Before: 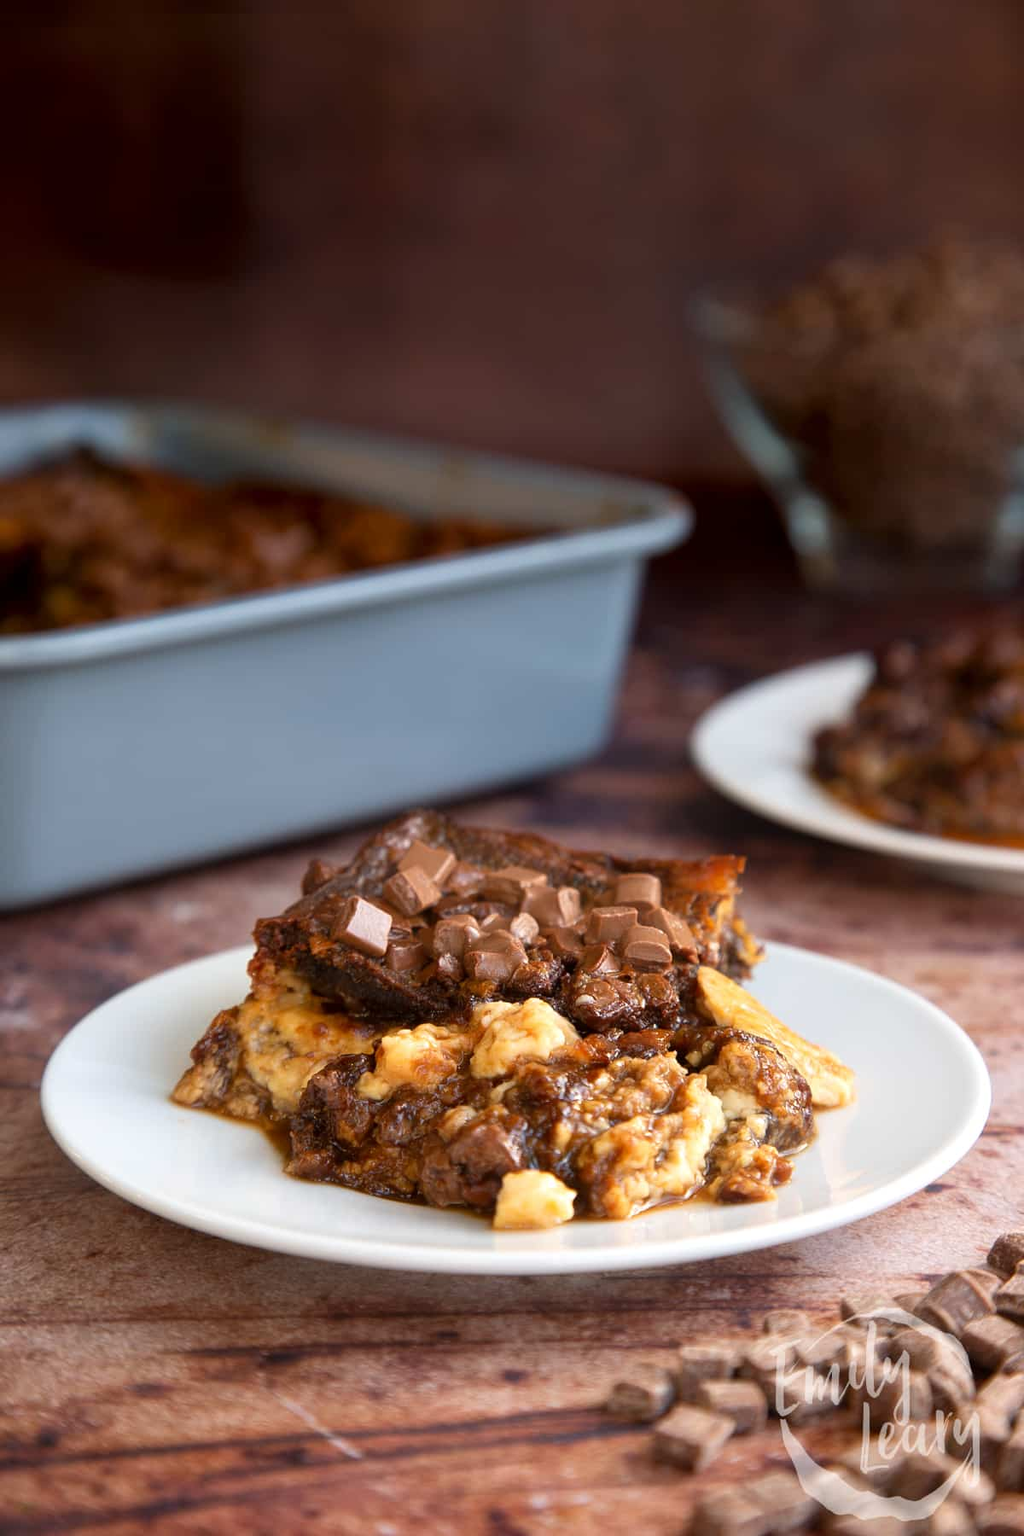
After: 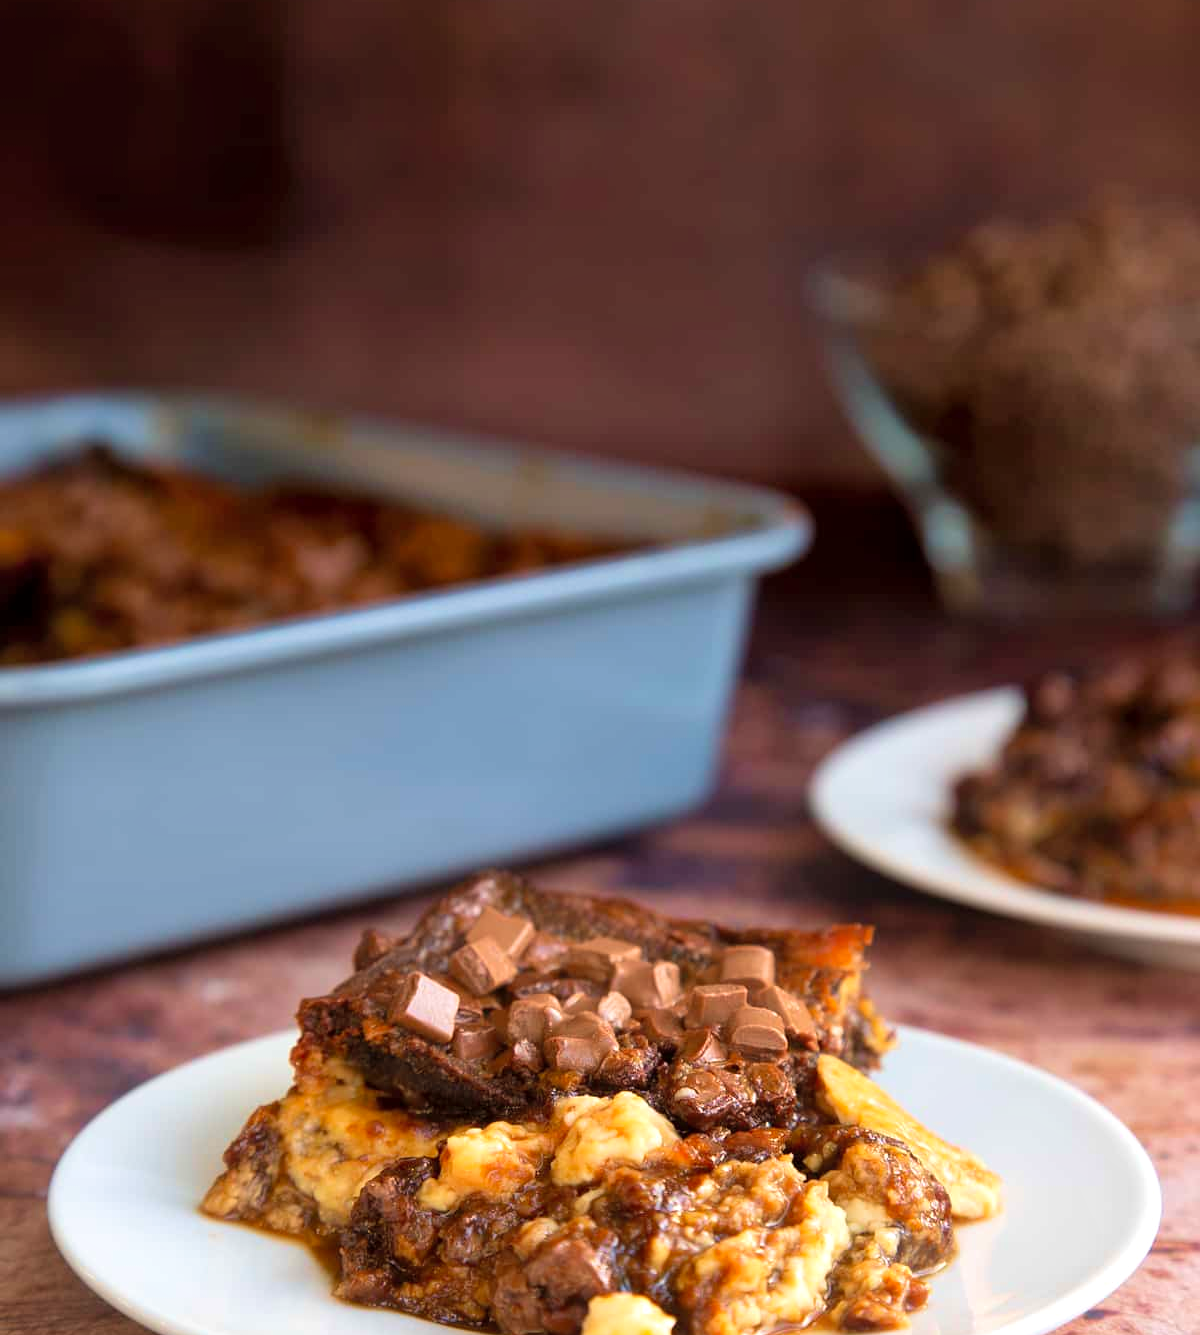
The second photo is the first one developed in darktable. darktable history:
crop: top 4.356%, bottom 21.432%
contrast brightness saturation: brightness 0.087, saturation 0.195
velvia: strength 27.05%
local contrast: mode bilateral grid, contrast 21, coarseness 51, detail 119%, midtone range 0.2
